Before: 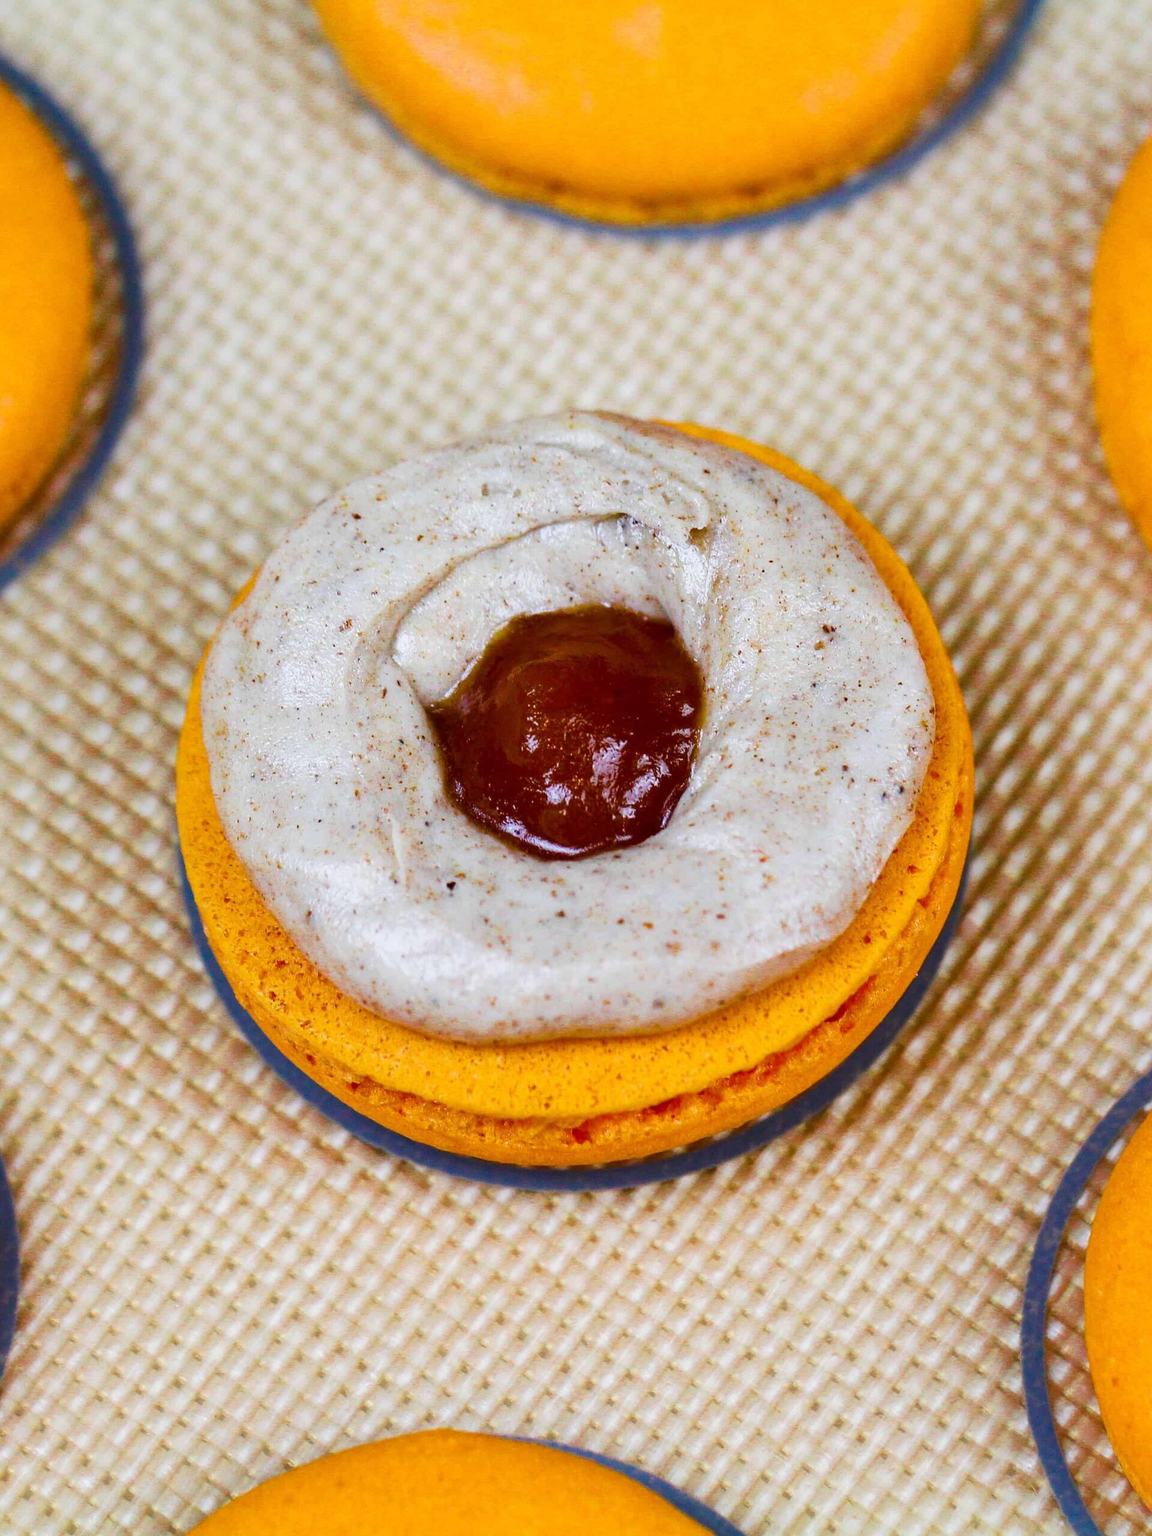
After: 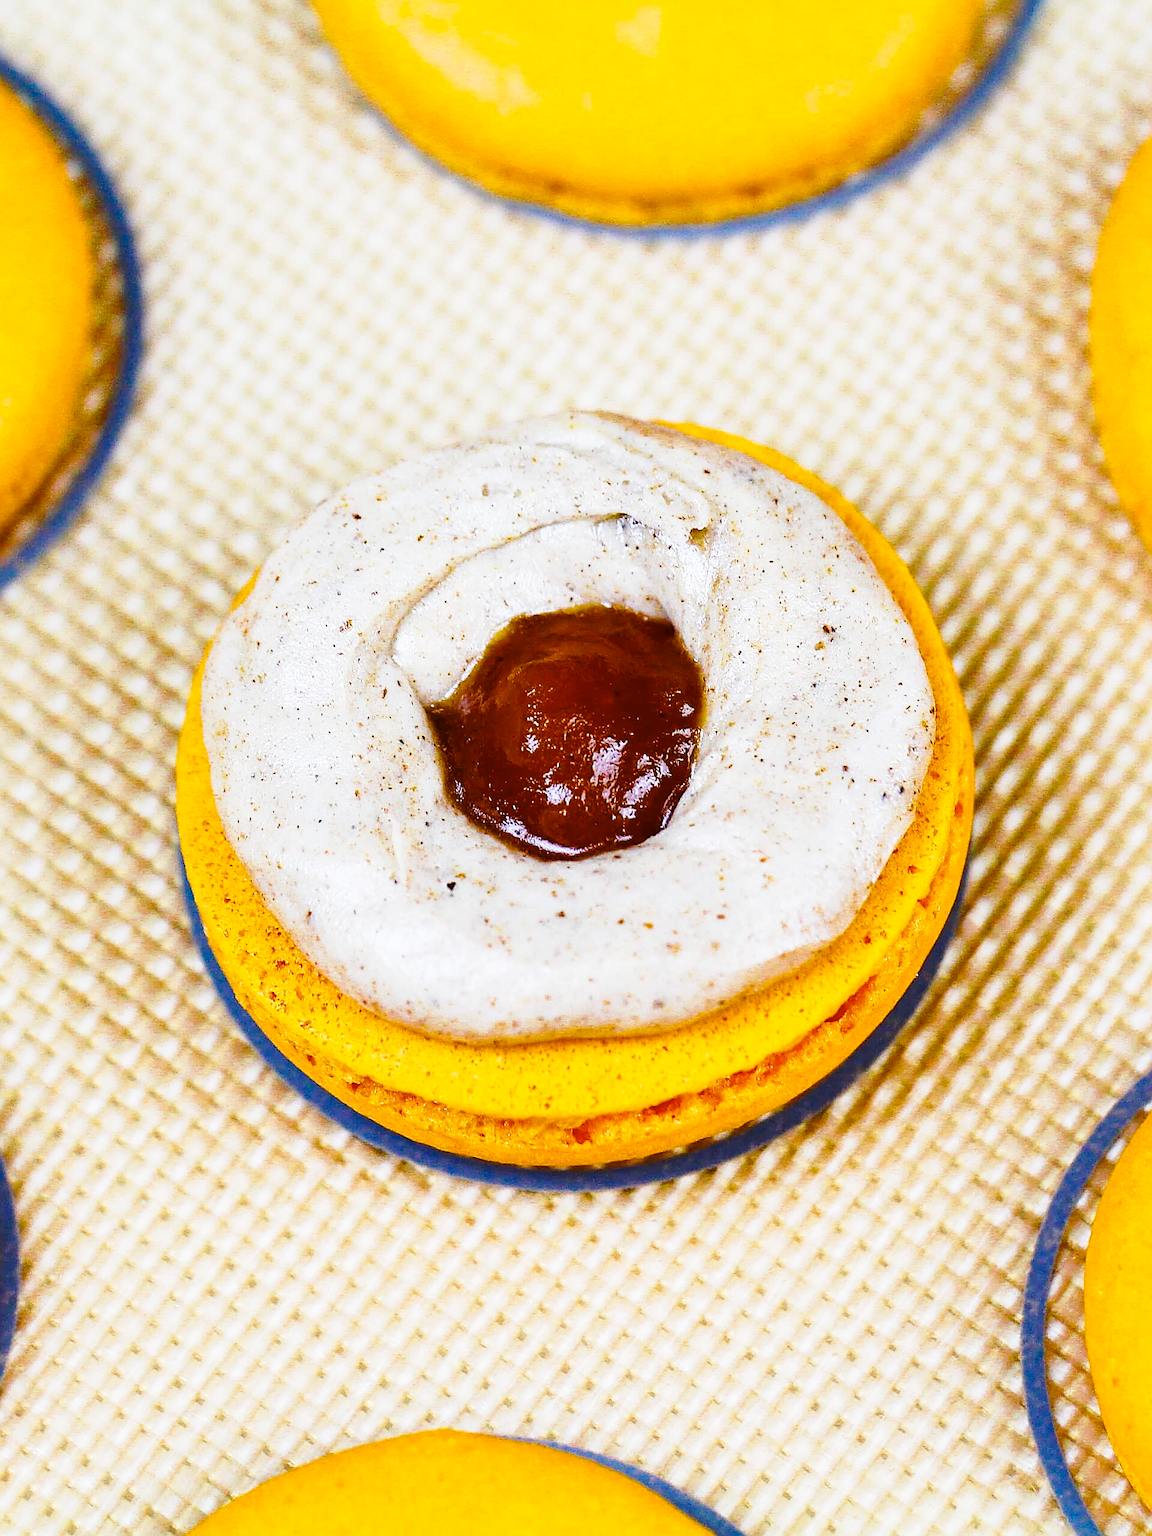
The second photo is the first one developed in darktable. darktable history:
sharpen: radius 1.4, amount 1.25, threshold 0.7
base curve: curves: ch0 [(0, 0) (0.028, 0.03) (0.121, 0.232) (0.46, 0.748) (0.859, 0.968) (1, 1)], preserve colors none
color contrast: green-magenta contrast 0.8, blue-yellow contrast 1.1, unbound 0
